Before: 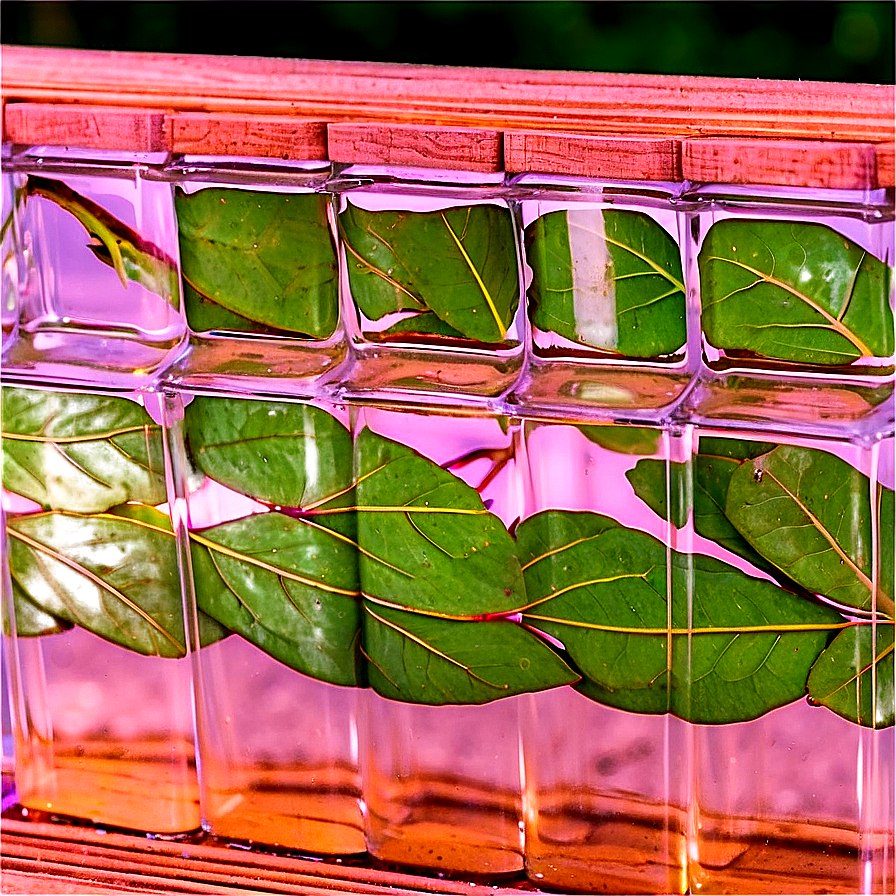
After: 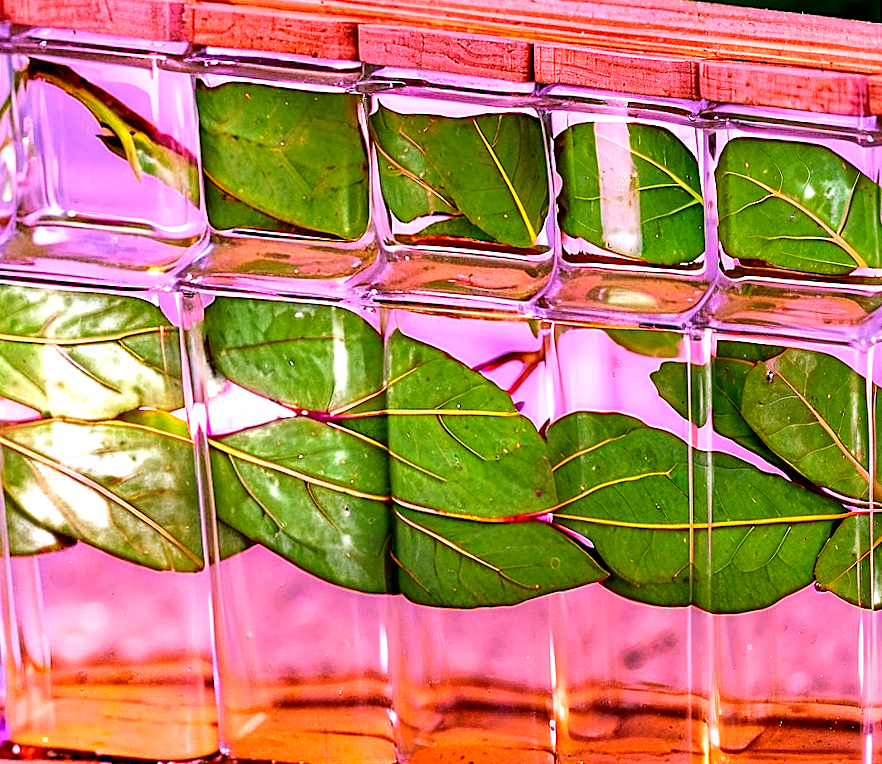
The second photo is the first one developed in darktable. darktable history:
crop and rotate: top 6.25%
exposure: black level correction 0.001, exposure 0.5 EV, compensate exposure bias true, compensate highlight preservation false
rotate and perspective: rotation -0.013°, lens shift (vertical) -0.027, lens shift (horizontal) 0.178, crop left 0.016, crop right 0.989, crop top 0.082, crop bottom 0.918
